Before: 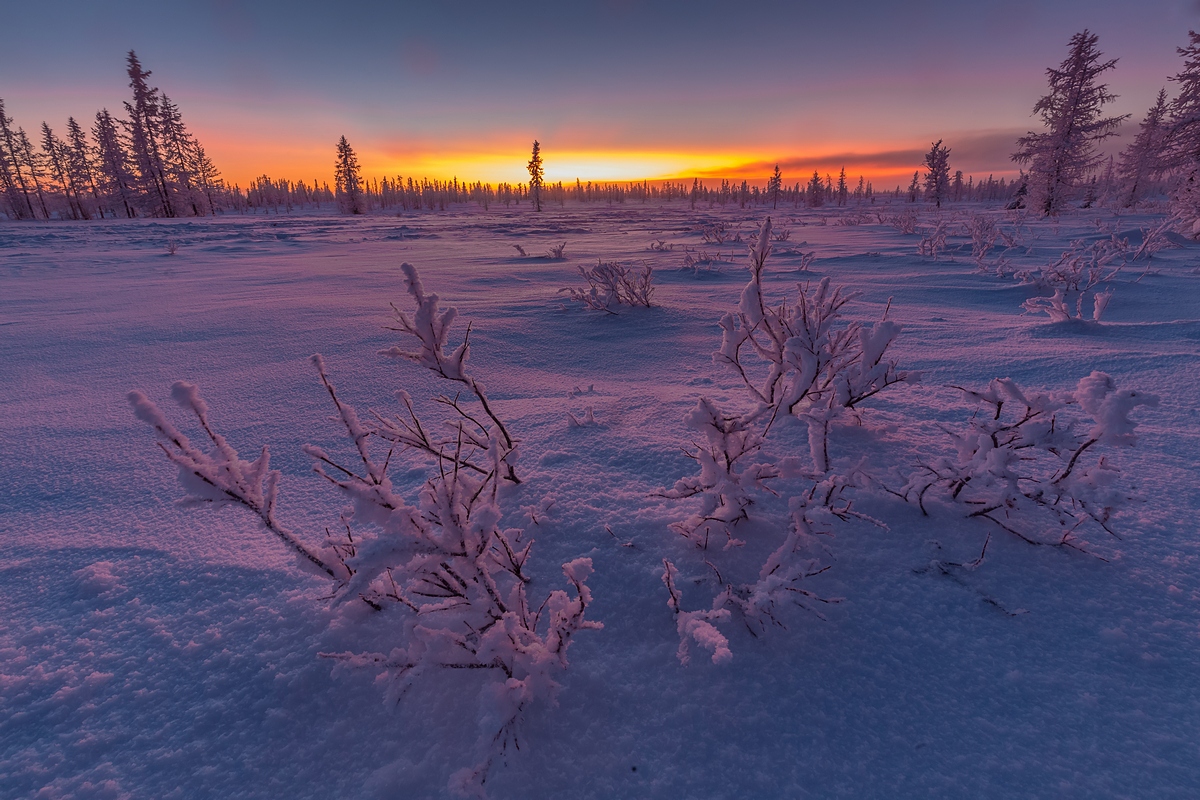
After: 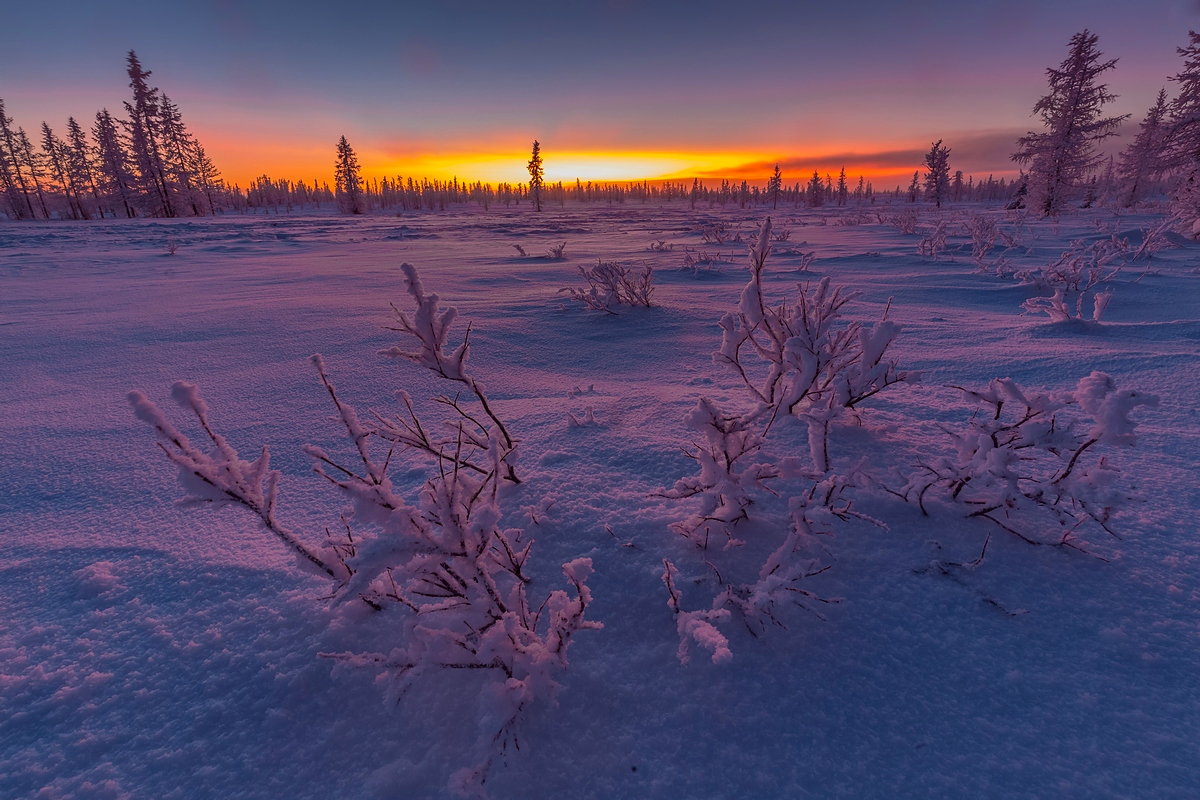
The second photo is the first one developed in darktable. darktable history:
color balance: lift [1, 1, 0.999, 1.001], gamma [1, 1.003, 1.005, 0.995], gain [1, 0.992, 0.988, 1.012], contrast 5%, output saturation 110%
exposure: exposure -0.153 EV, compensate highlight preservation false
